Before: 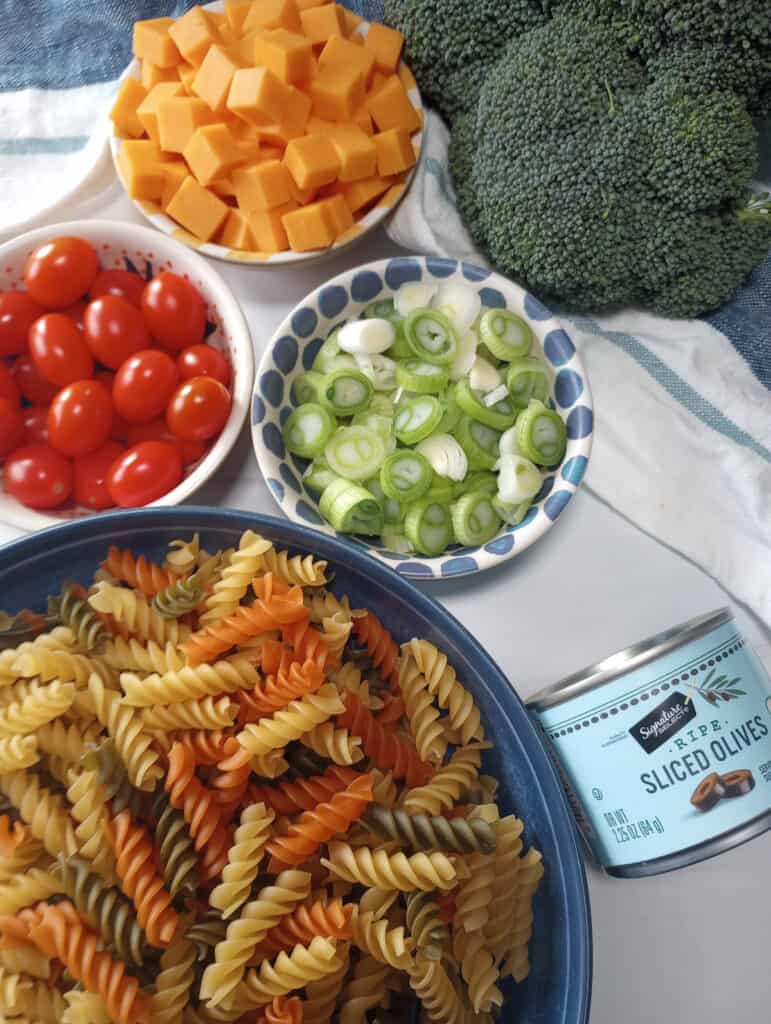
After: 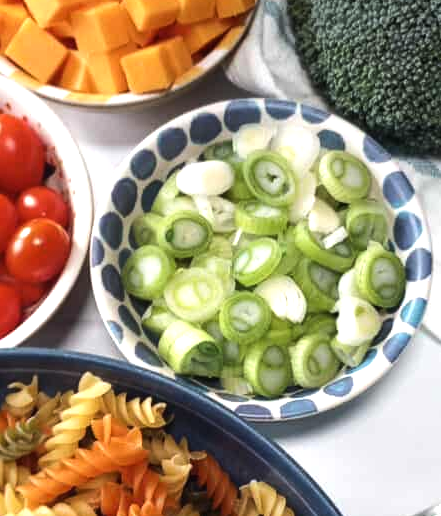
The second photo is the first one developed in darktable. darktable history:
crop: left 20.932%, top 15.471%, right 21.848%, bottom 34.081%
tone equalizer: -8 EV -0.75 EV, -7 EV -0.7 EV, -6 EV -0.6 EV, -5 EV -0.4 EV, -3 EV 0.4 EV, -2 EV 0.6 EV, -1 EV 0.7 EV, +0 EV 0.75 EV, edges refinement/feathering 500, mask exposure compensation -1.57 EV, preserve details no
